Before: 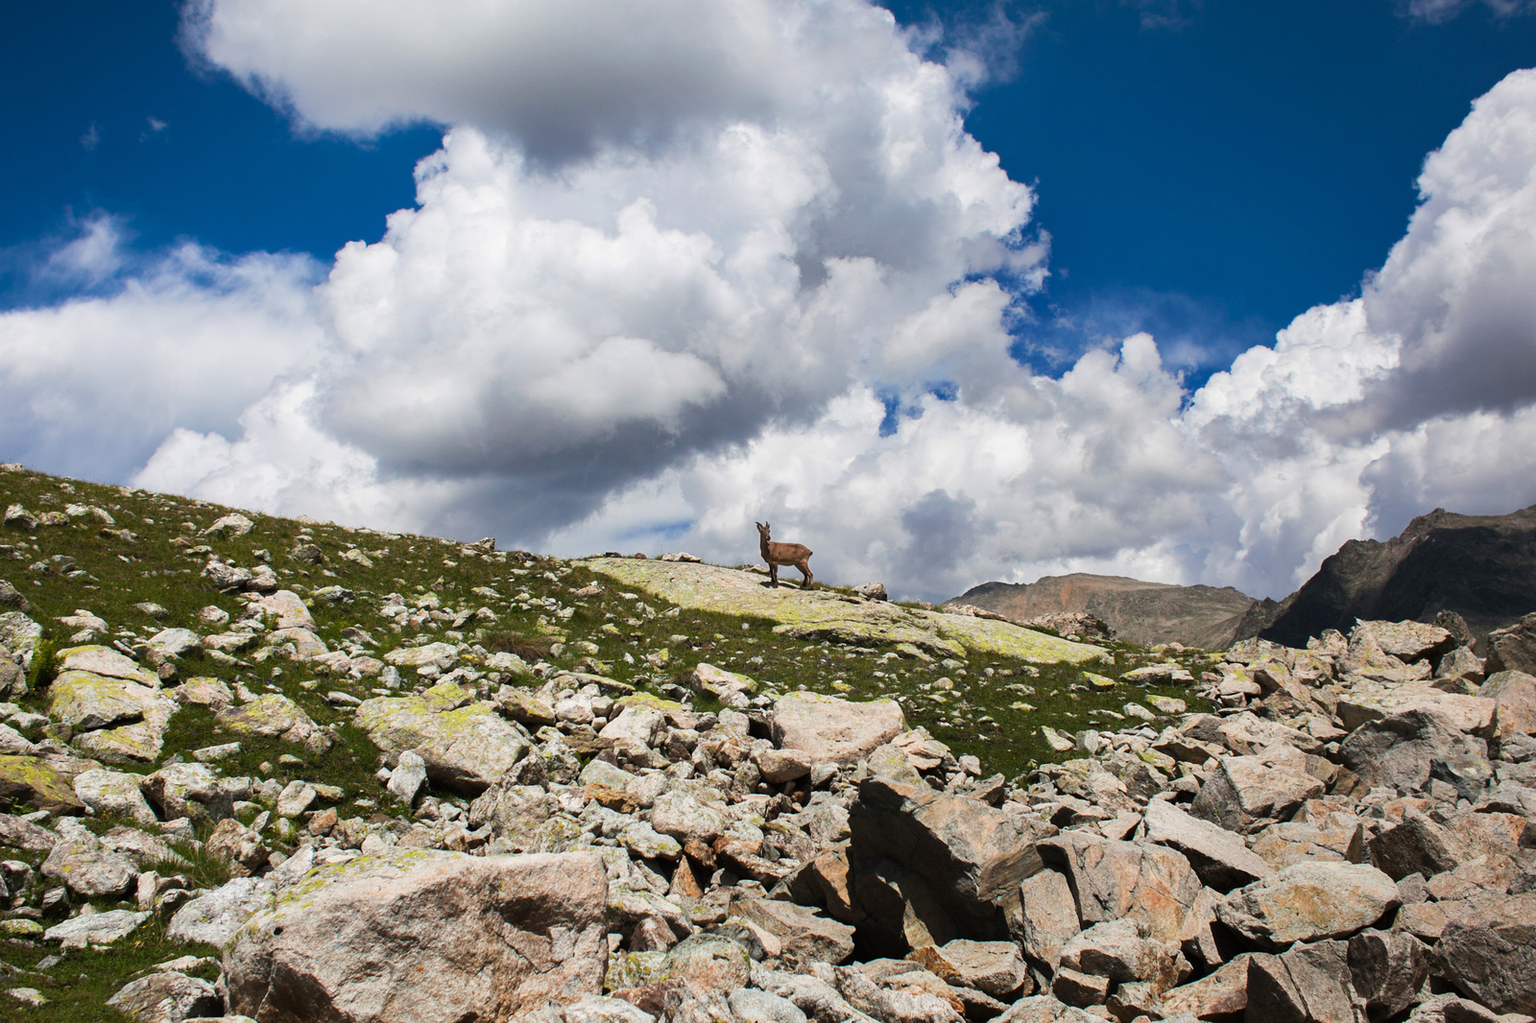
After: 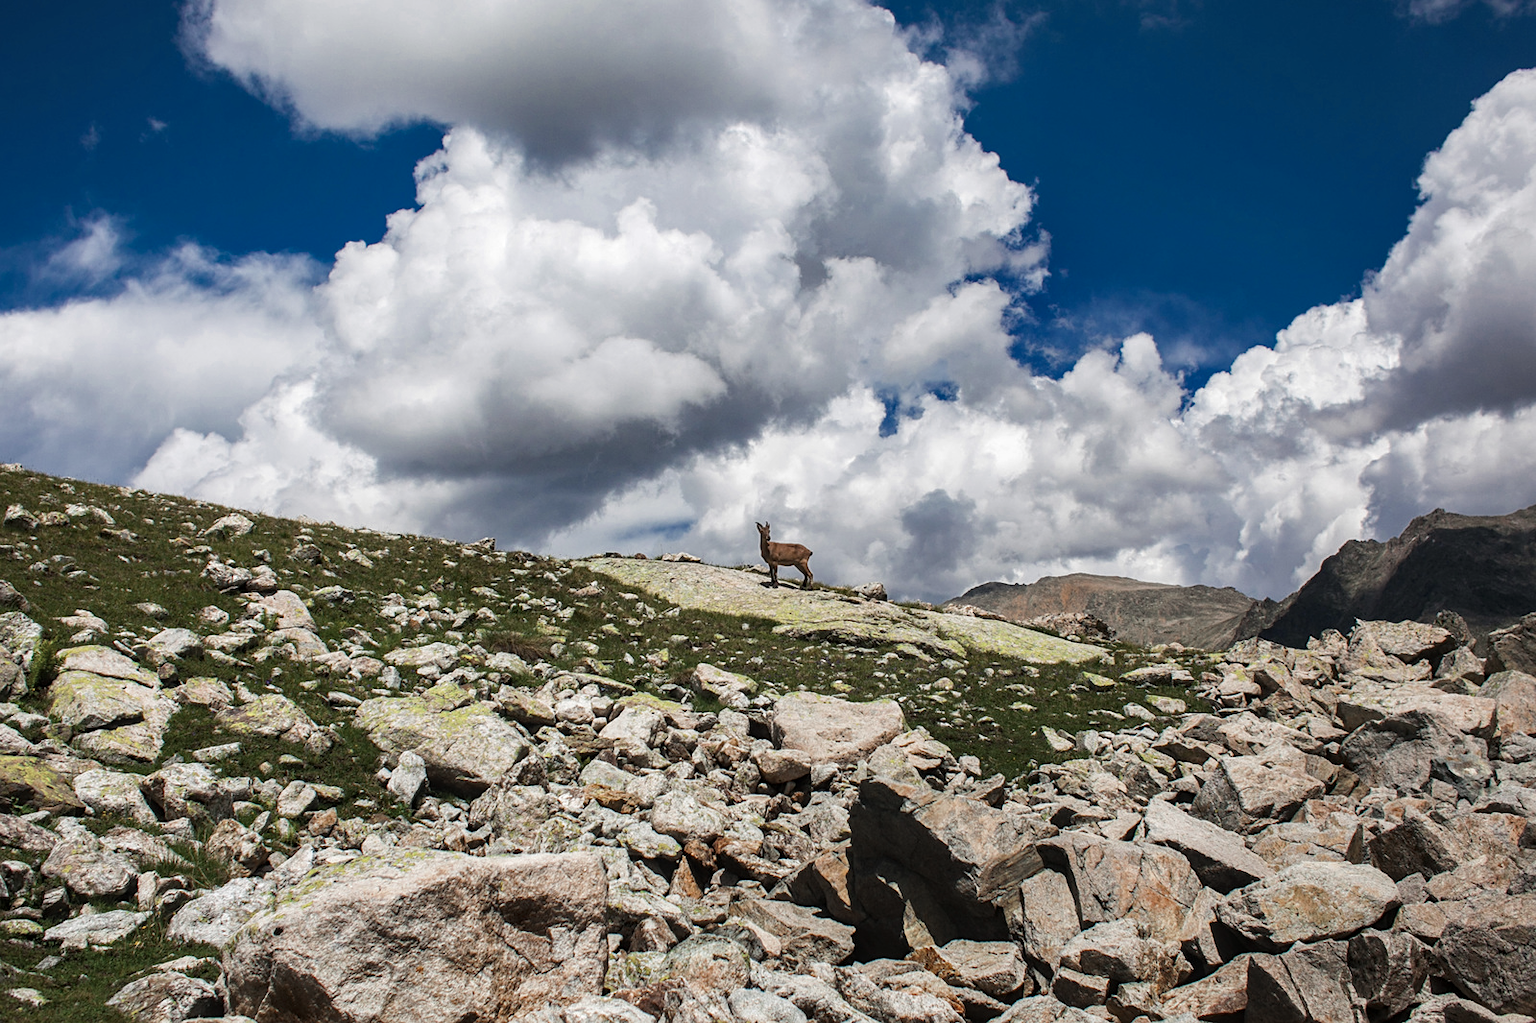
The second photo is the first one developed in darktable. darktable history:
local contrast: on, module defaults
color zones: curves: ch0 [(0, 0.5) (0.125, 0.4) (0.25, 0.5) (0.375, 0.4) (0.5, 0.4) (0.625, 0.35) (0.75, 0.35) (0.875, 0.5)]; ch1 [(0, 0.35) (0.125, 0.45) (0.25, 0.35) (0.375, 0.35) (0.5, 0.35) (0.625, 0.35) (0.75, 0.45) (0.875, 0.35)]; ch2 [(0, 0.6) (0.125, 0.5) (0.25, 0.5) (0.375, 0.6) (0.5, 0.6) (0.625, 0.5) (0.75, 0.5) (0.875, 0.5)]
sharpen: amount 0.211
